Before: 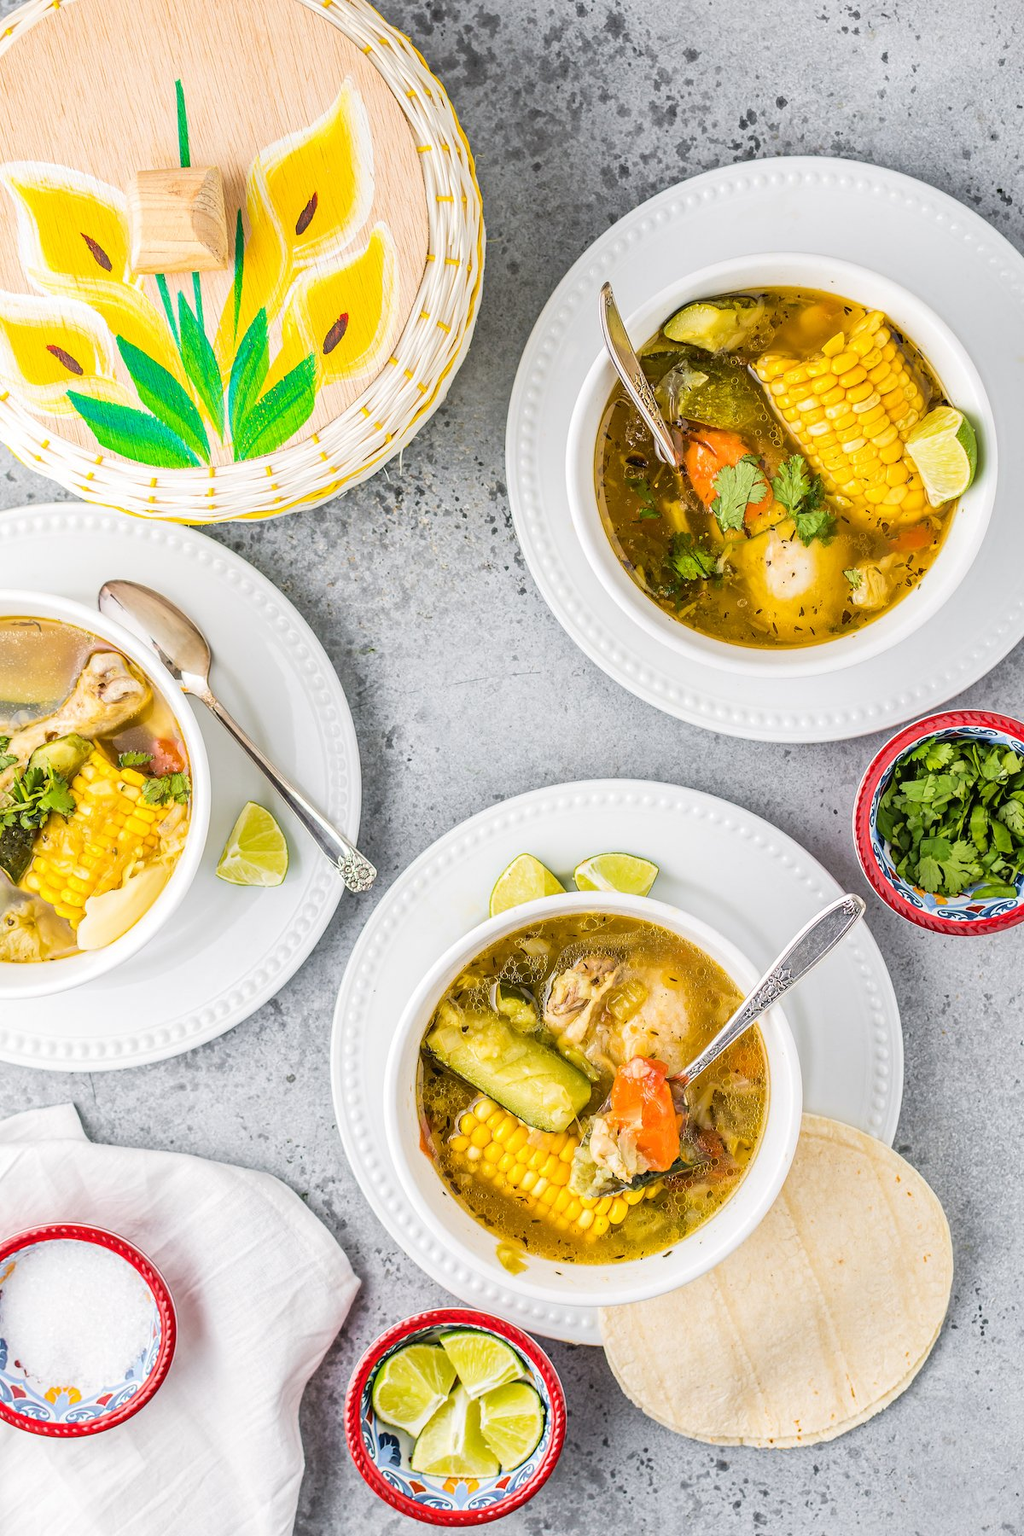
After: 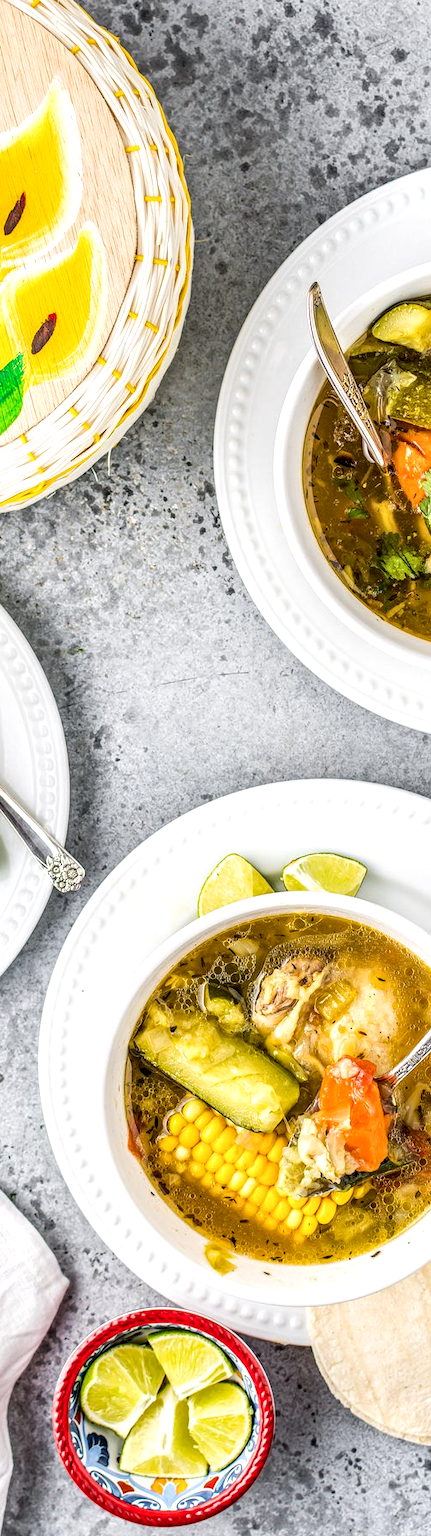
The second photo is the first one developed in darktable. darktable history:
crop: left 28.583%, right 29.231%
exposure: exposure 0.2 EV, compensate highlight preservation false
contrast brightness saturation: contrast 0.05
local contrast: highlights 20%, detail 150%
